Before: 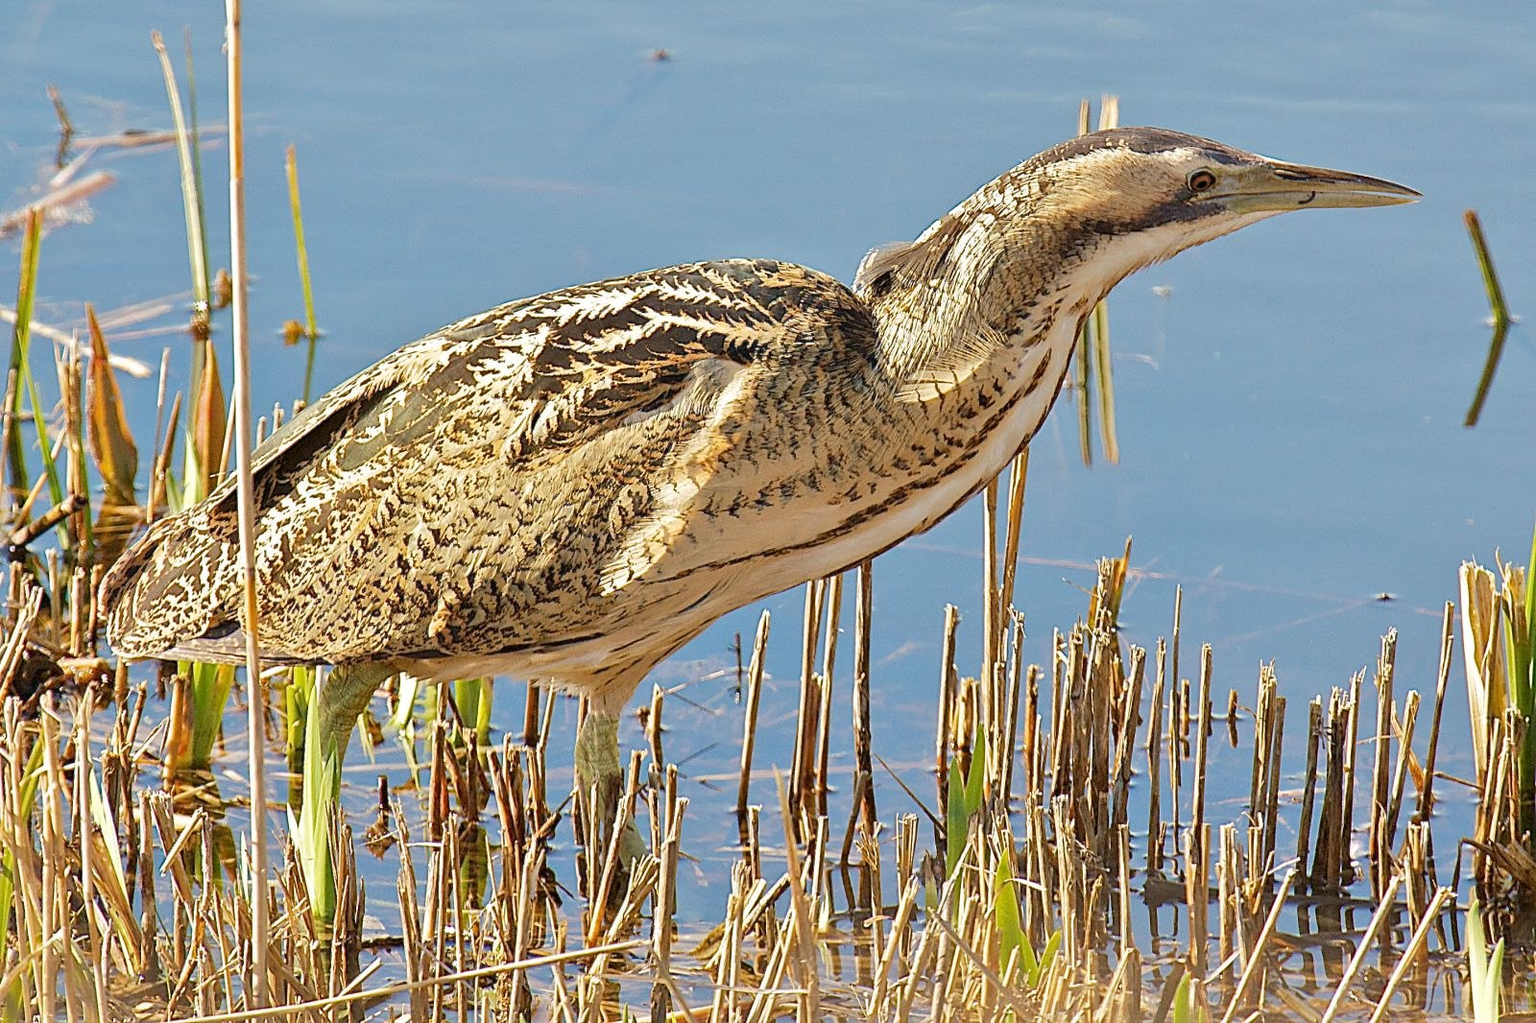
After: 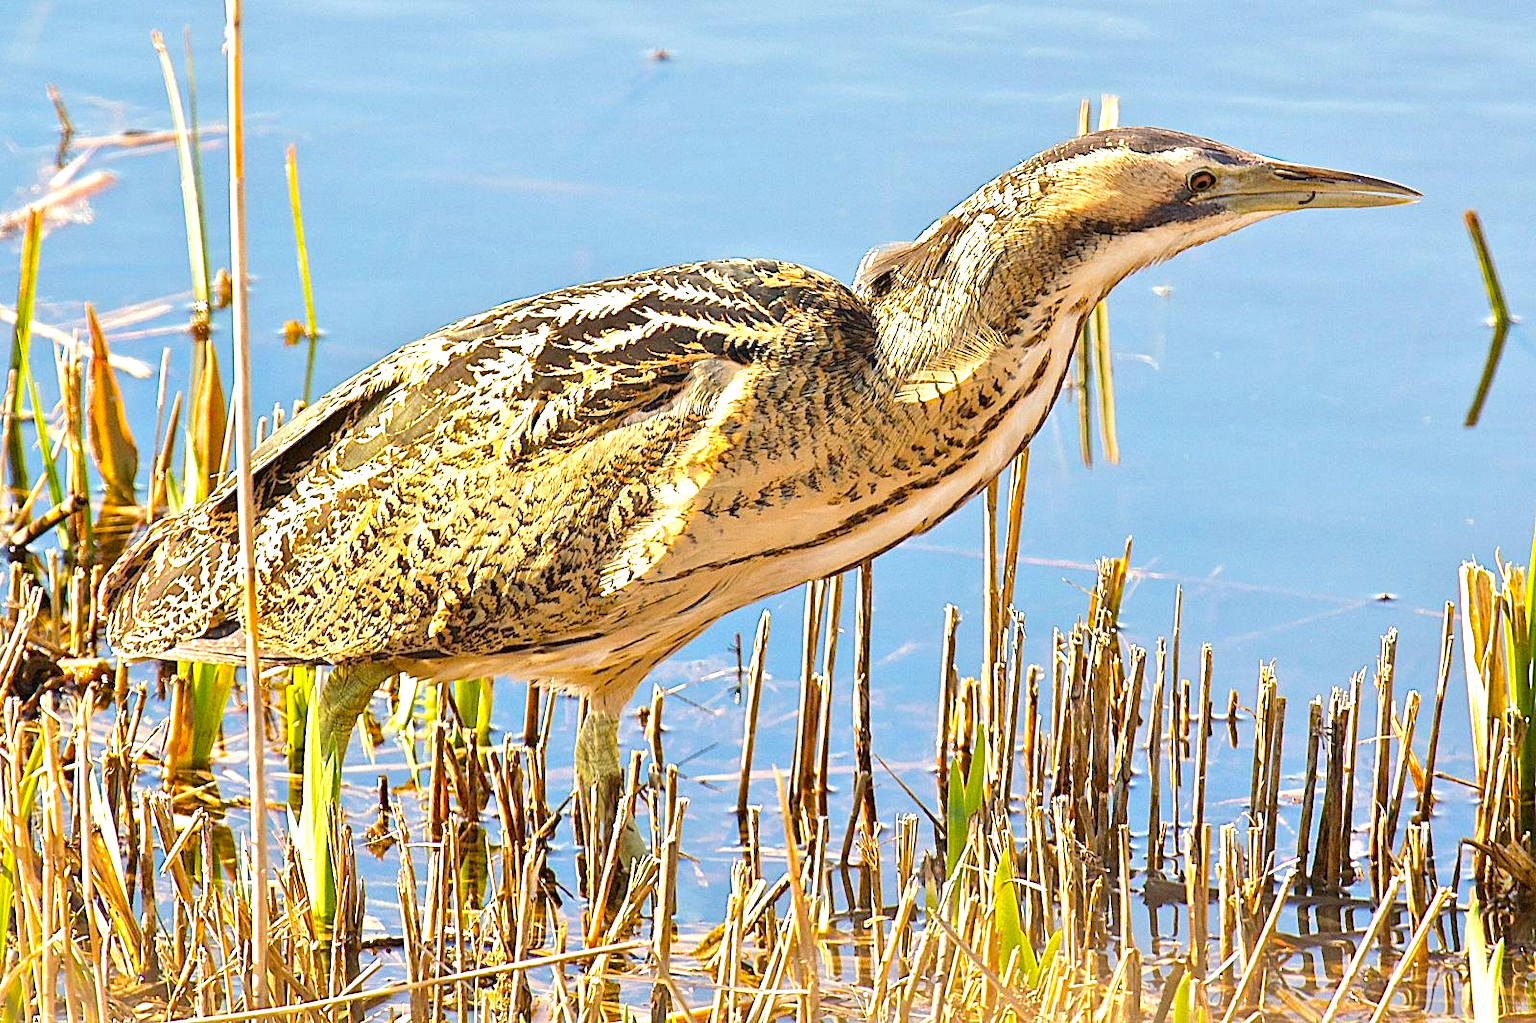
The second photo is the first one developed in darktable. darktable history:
color balance rgb: highlights gain › chroma 1.078%, highlights gain › hue 60.03°, shadows fall-off 102.079%, perceptual saturation grading › global saturation 19.794%, perceptual brilliance grading › global brilliance 11.42%, mask middle-gray fulcrum 22.118%, contrast 4.326%
exposure: exposure 0.296 EV, compensate highlight preservation false
